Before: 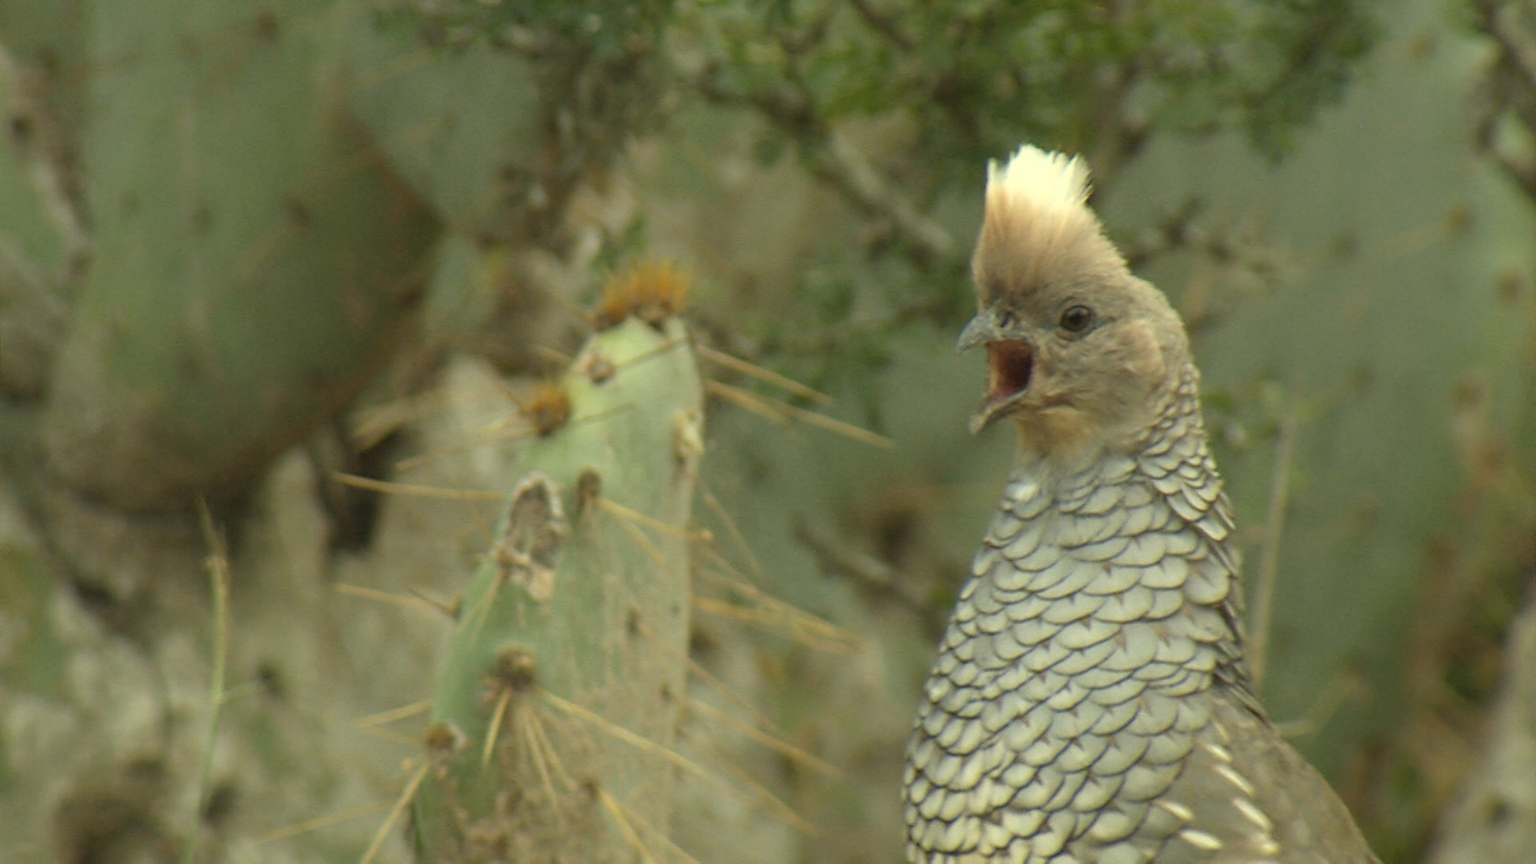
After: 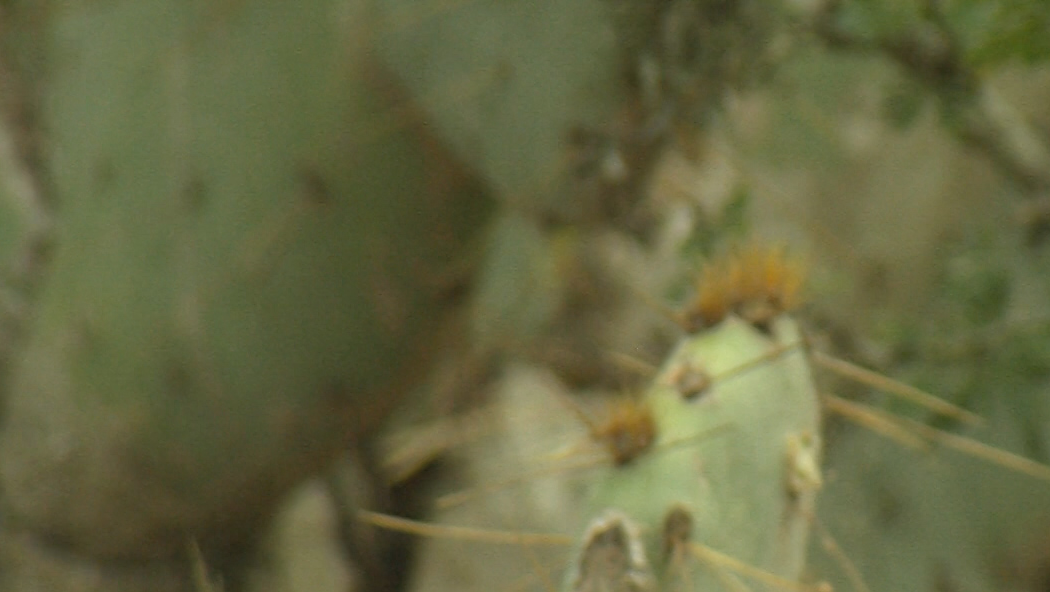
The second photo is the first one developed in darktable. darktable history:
crop and rotate: left 3.047%, top 7.509%, right 42.236%, bottom 37.598%
tone equalizer: on, module defaults
